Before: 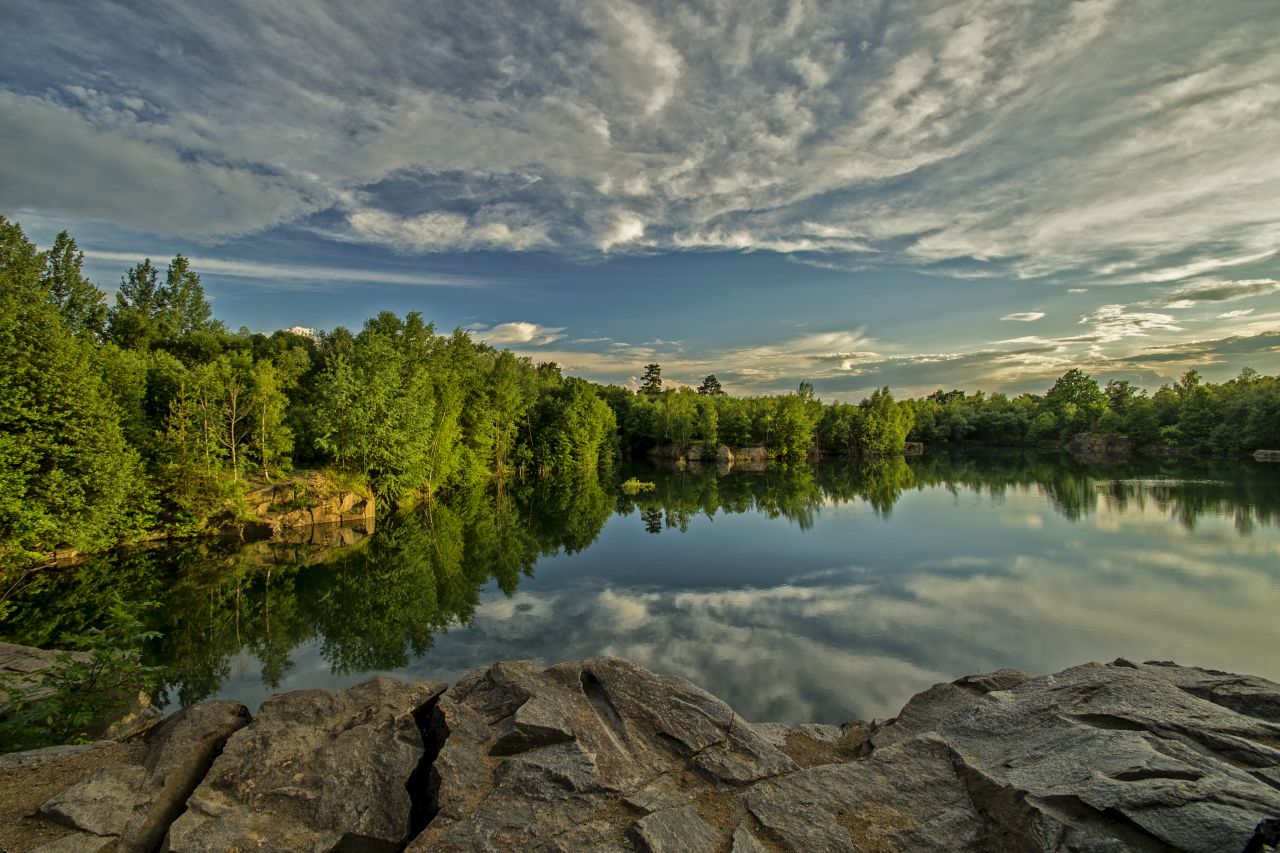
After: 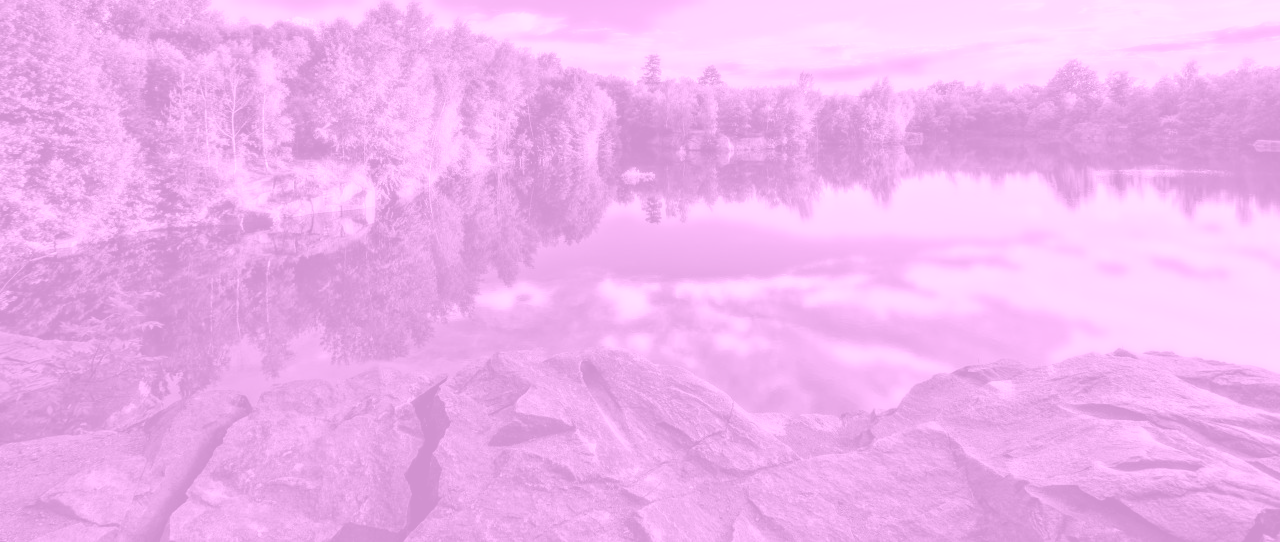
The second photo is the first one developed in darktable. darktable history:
color calibration: illuminant Planckian (black body), x 0.351, y 0.352, temperature 4794.27 K
crop and rotate: top 36.435%
colorize: hue 331.2°, saturation 75%, source mix 30.28%, lightness 70.52%, version 1
bloom: size 0%, threshold 54.82%, strength 8.31%
